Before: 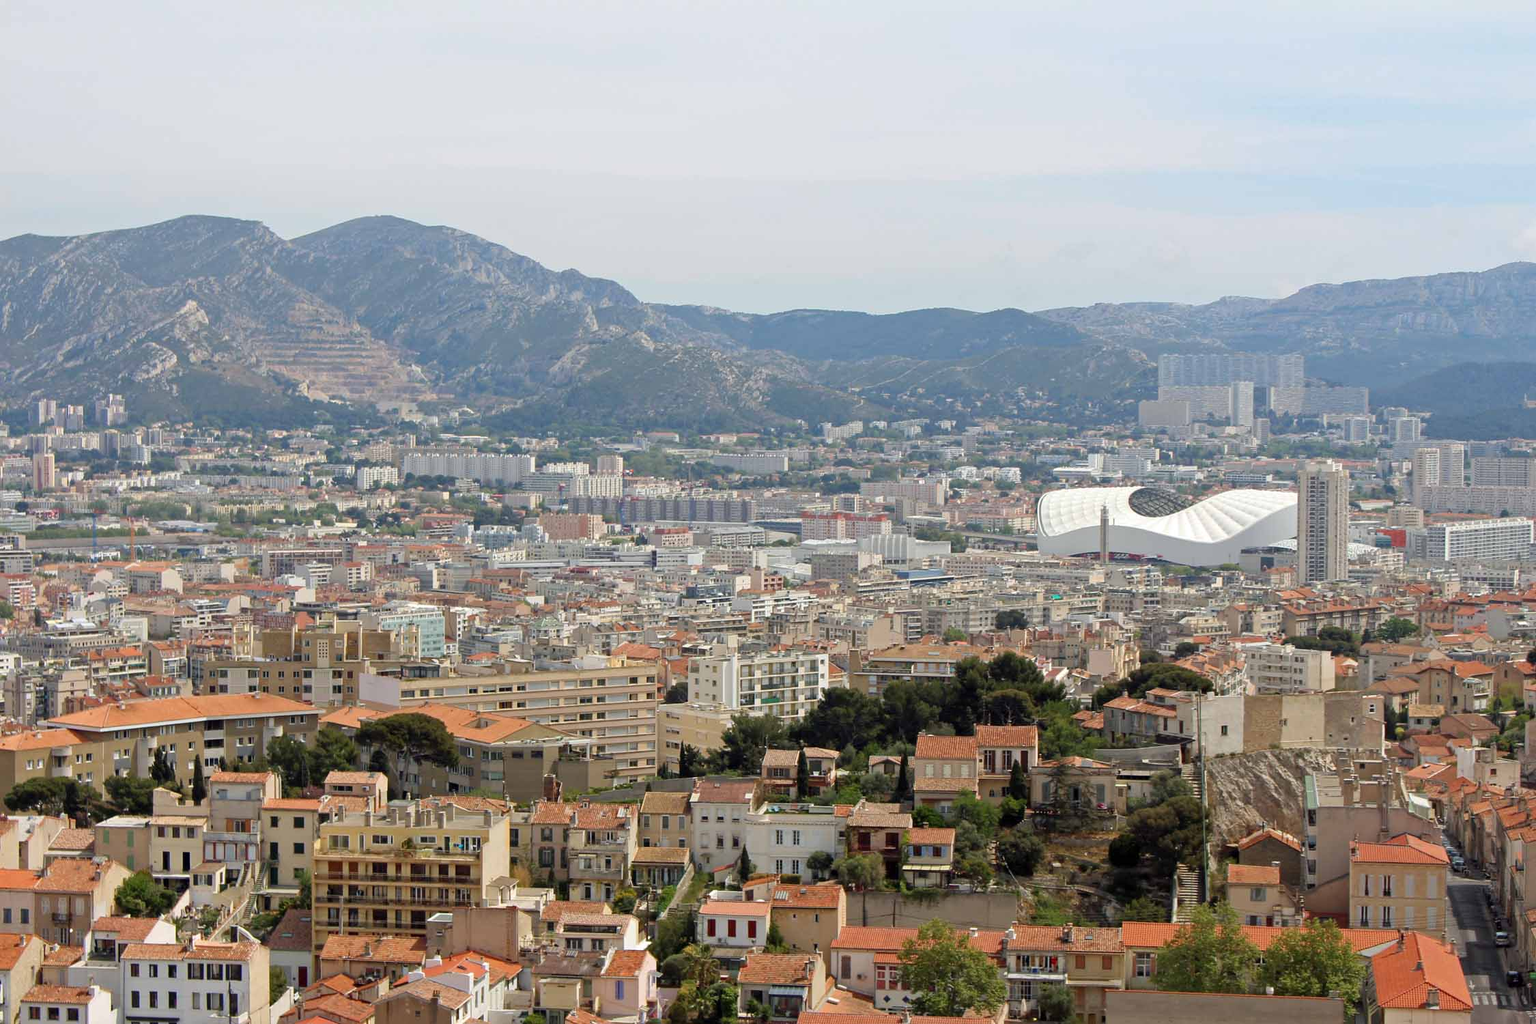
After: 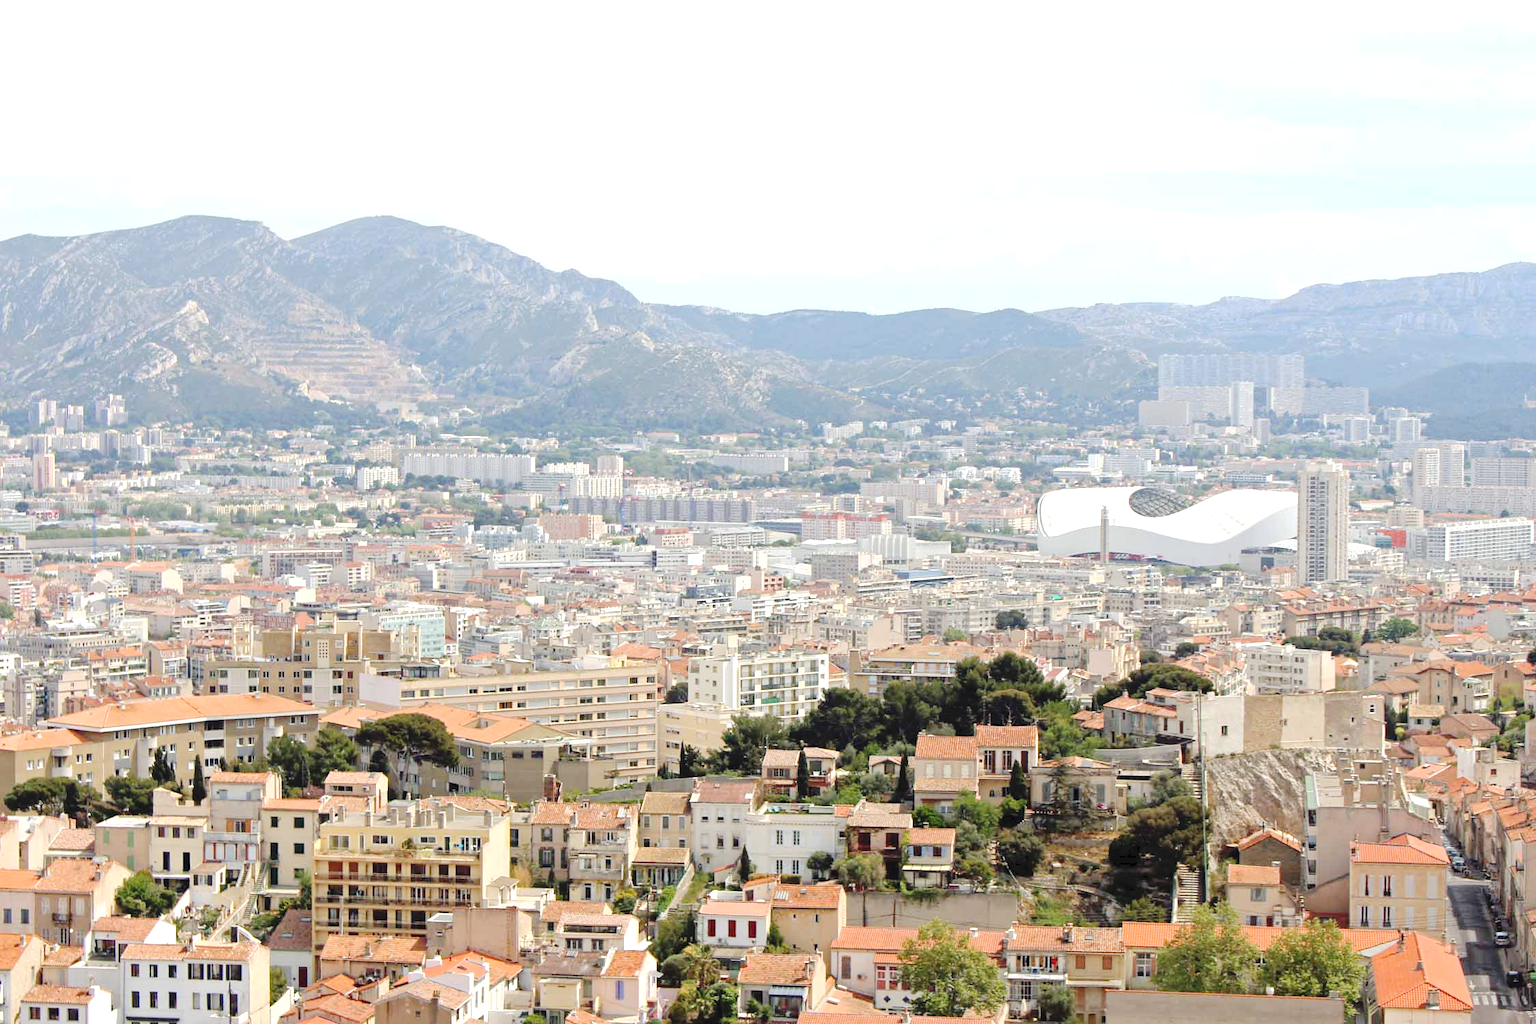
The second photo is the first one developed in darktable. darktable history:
exposure: exposure 0.65 EV, compensate exposure bias true, compensate highlight preservation false
color correction: highlights b* -0.01, saturation 0.804
tone curve: curves: ch0 [(0, 0) (0.003, 0.047) (0.011, 0.051) (0.025, 0.061) (0.044, 0.075) (0.069, 0.09) (0.1, 0.102) (0.136, 0.125) (0.177, 0.173) (0.224, 0.226) (0.277, 0.303) (0.335, 0.388) (0.399, 0.469) (0.468, 0.545) (0.543, 0.623) (0.623, 0.695) (0.709, 0.766) (0.801, 0.832) (0.898, 0.905) (1, 1)], preserve colors none
contrast brightness saturation: contrast 0.074, brightness 0.077, saturation 0.18
